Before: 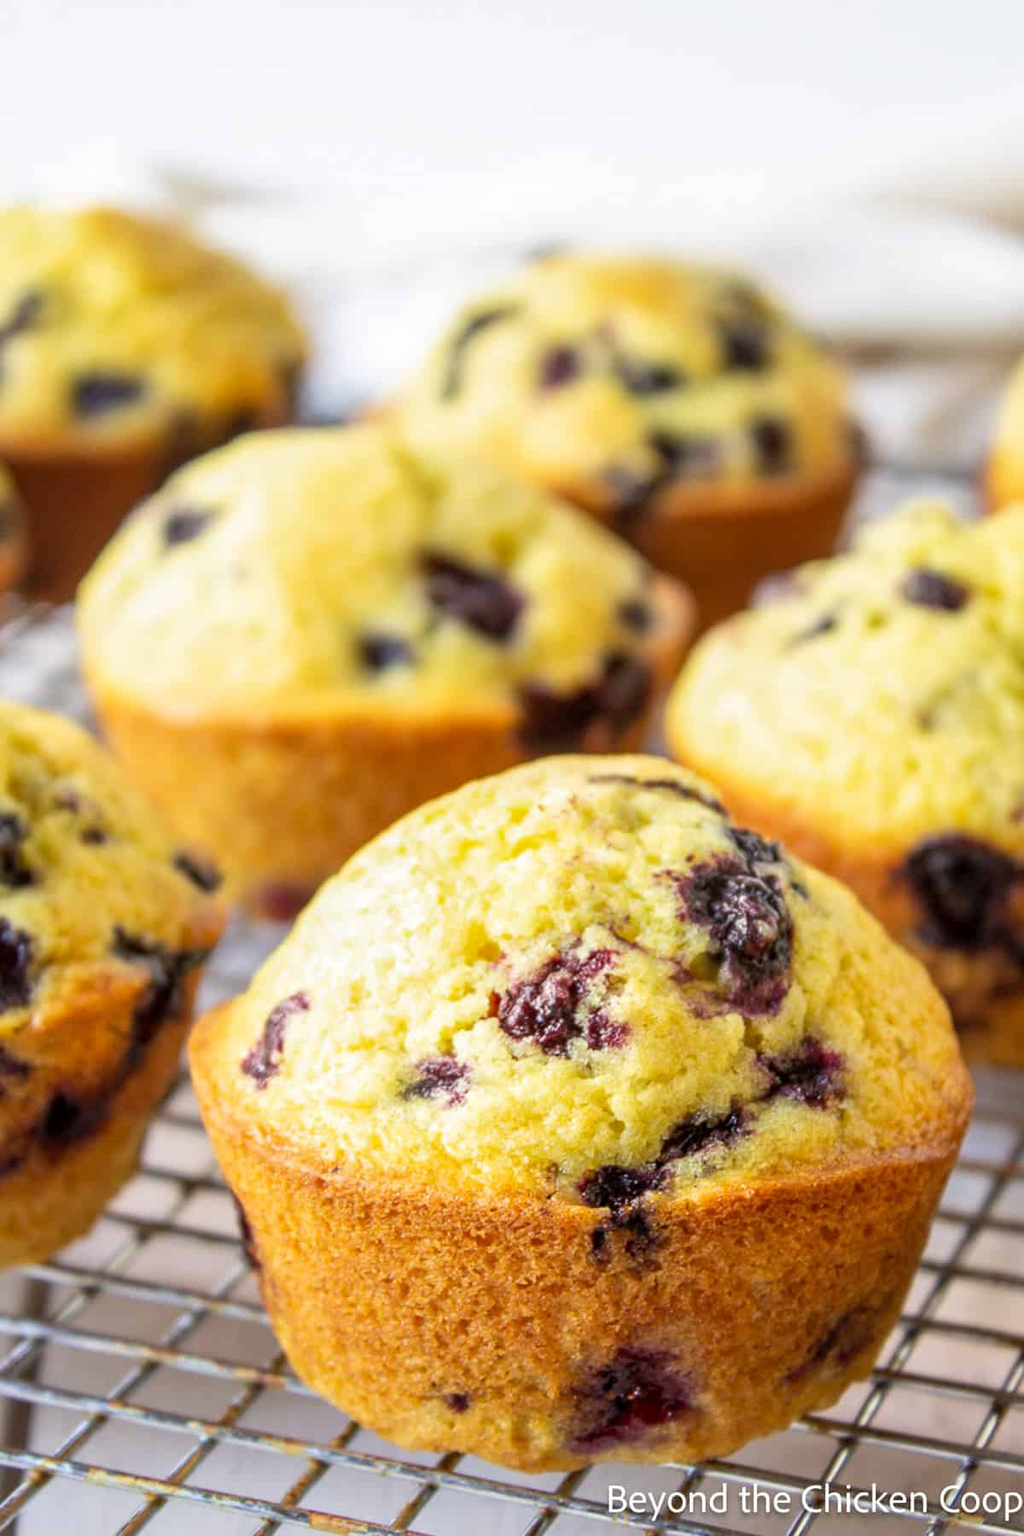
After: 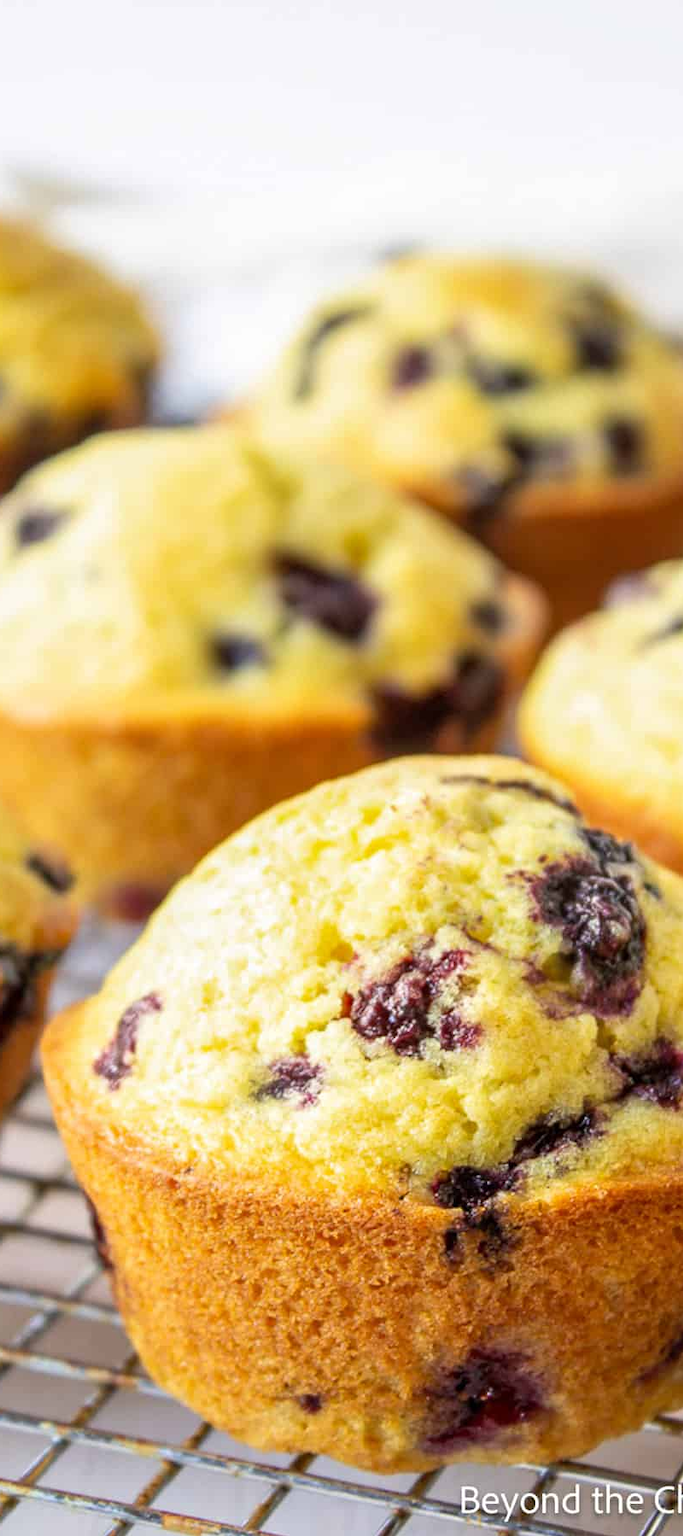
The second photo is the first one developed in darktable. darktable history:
crop and rotate: left 14.428%, right 18.768%
